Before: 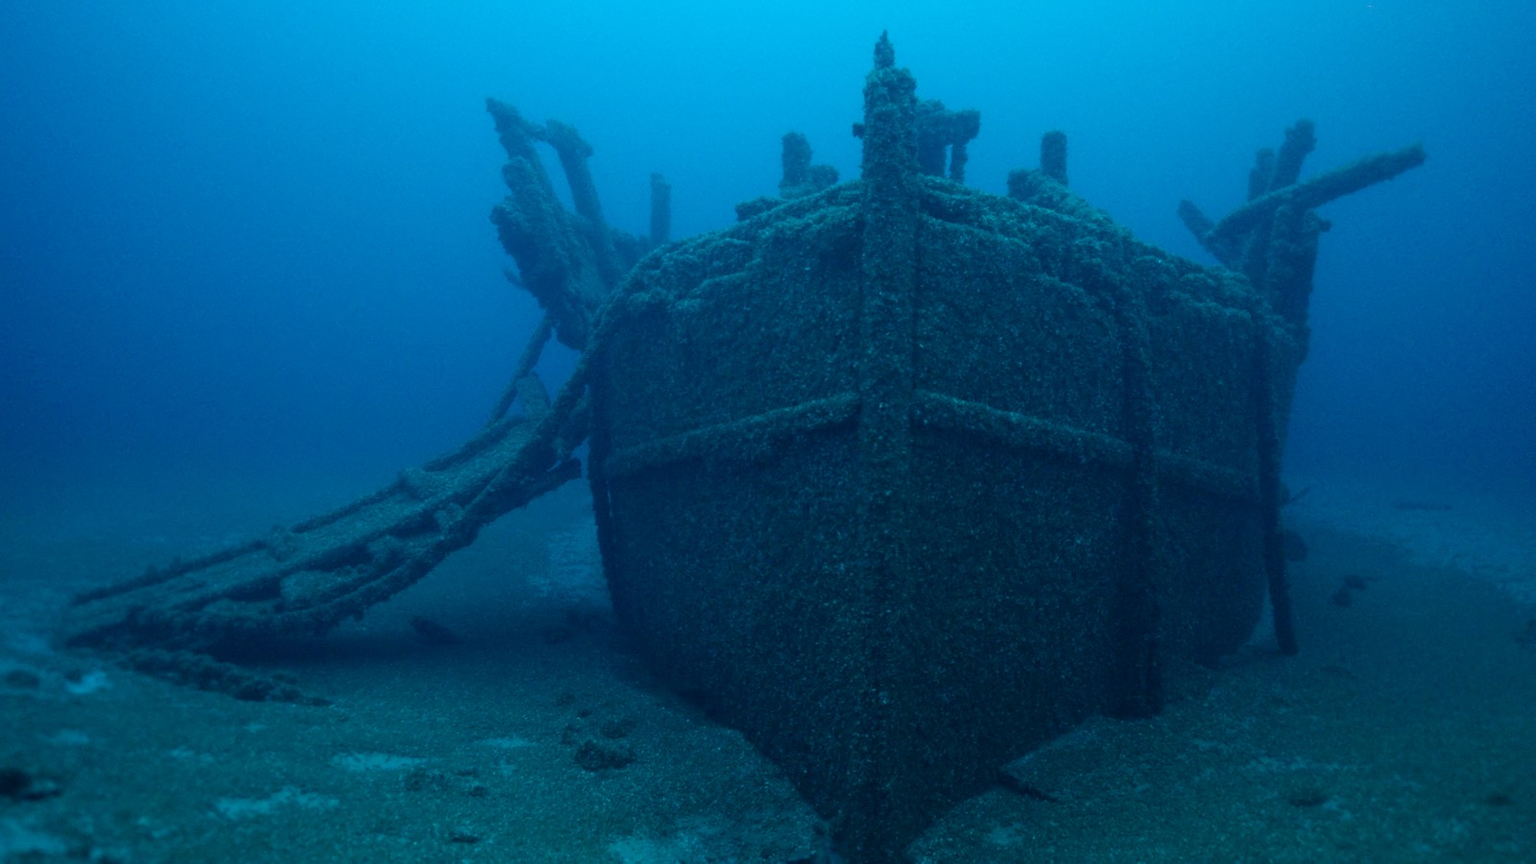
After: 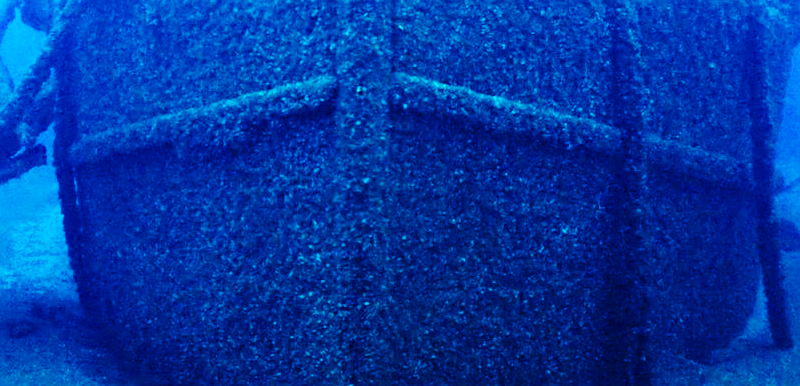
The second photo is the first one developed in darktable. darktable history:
crop: left 34.976%, top 37.073%, right 14.977%, bottom 20.005%
color balance rgb: global offset › hue 171.61°, linear chroma grading › global chroma 24.392%, perceptual saturation grading › global saturation 20%, perceptual saturation grading › highlights -25.432%, perceptual saturation grading › shadows 50.194%, perceptual brilliance grading › highlights 11.649%, global vibrance 20%
sharpen: on, module defaults
base curve: curves: ch0 [(0, 0) (0, 0) (0.002, 0.001) (0.008, 0.003) (0.019, 0.011) (0.037, 0.037) (0.064, 0.11) (0.102, 0.232) (0.152, 0.379) (0.216, 0.524) (0.296, 0.665) (0.394, 0.789) (0.512, 0.881) (0.651, 0.945) (0.813, 0.986) (1, 1)], preserve colors none
exposure: black level correction 0, exposure 0.703 EV, compensate highlight preservation false
